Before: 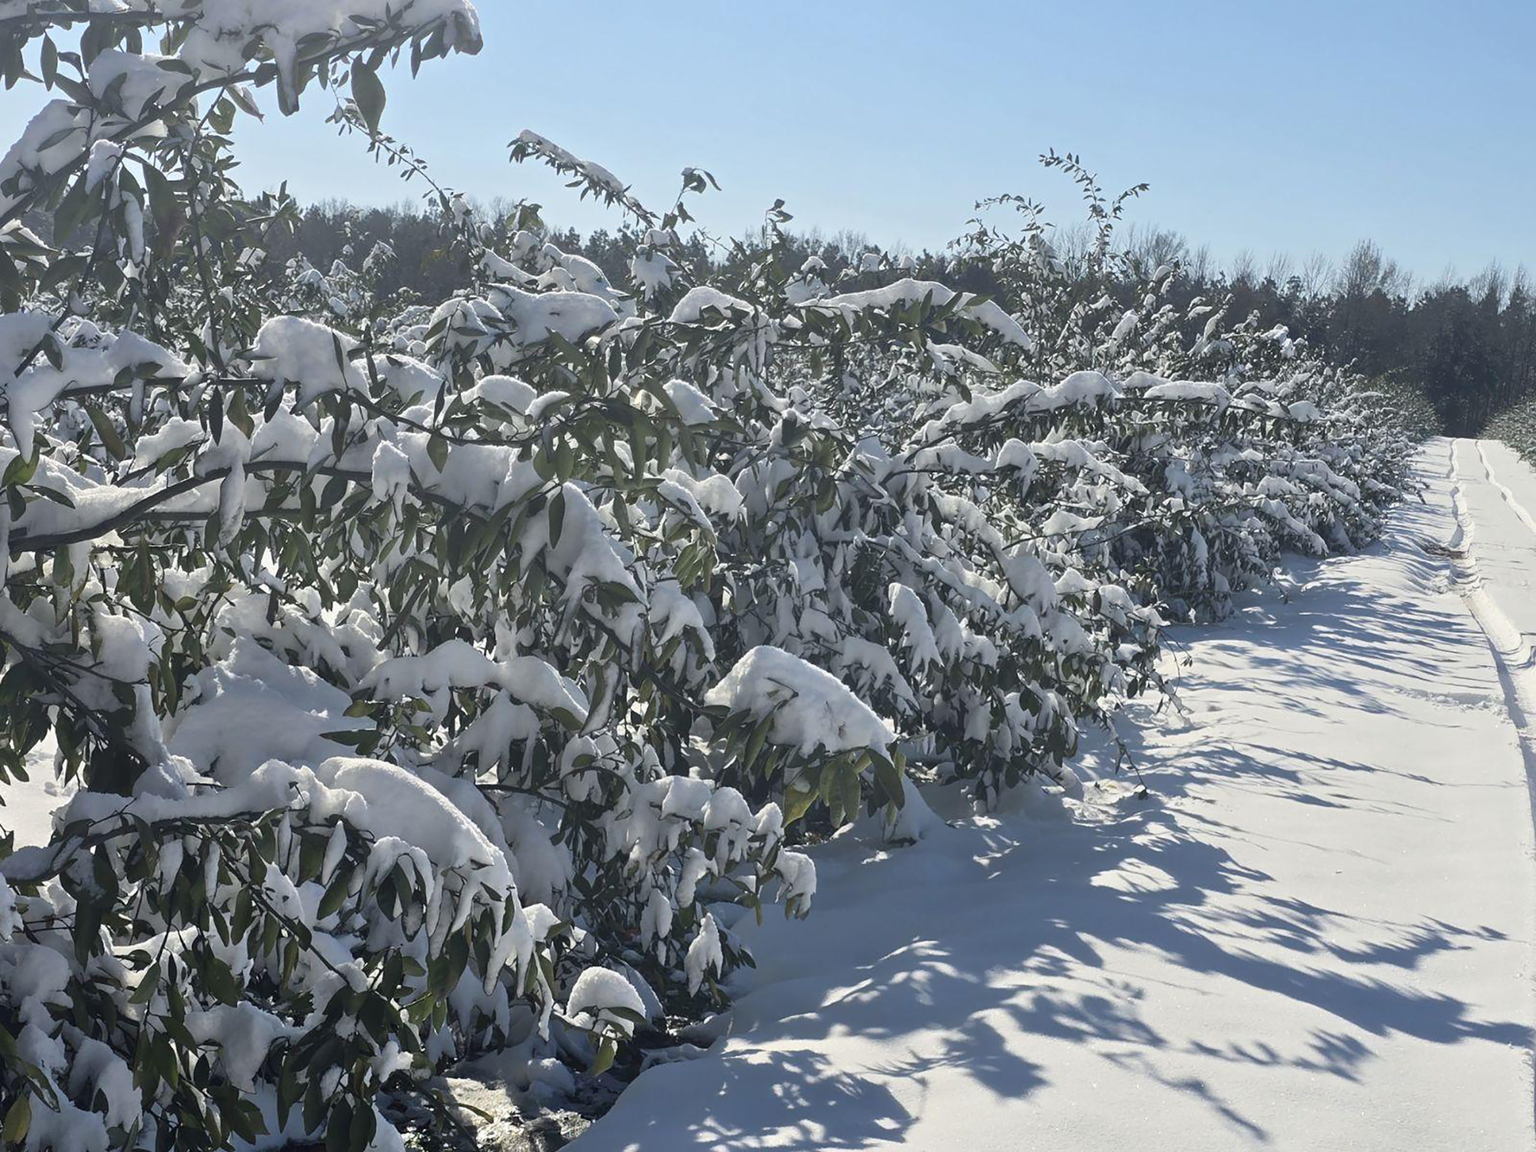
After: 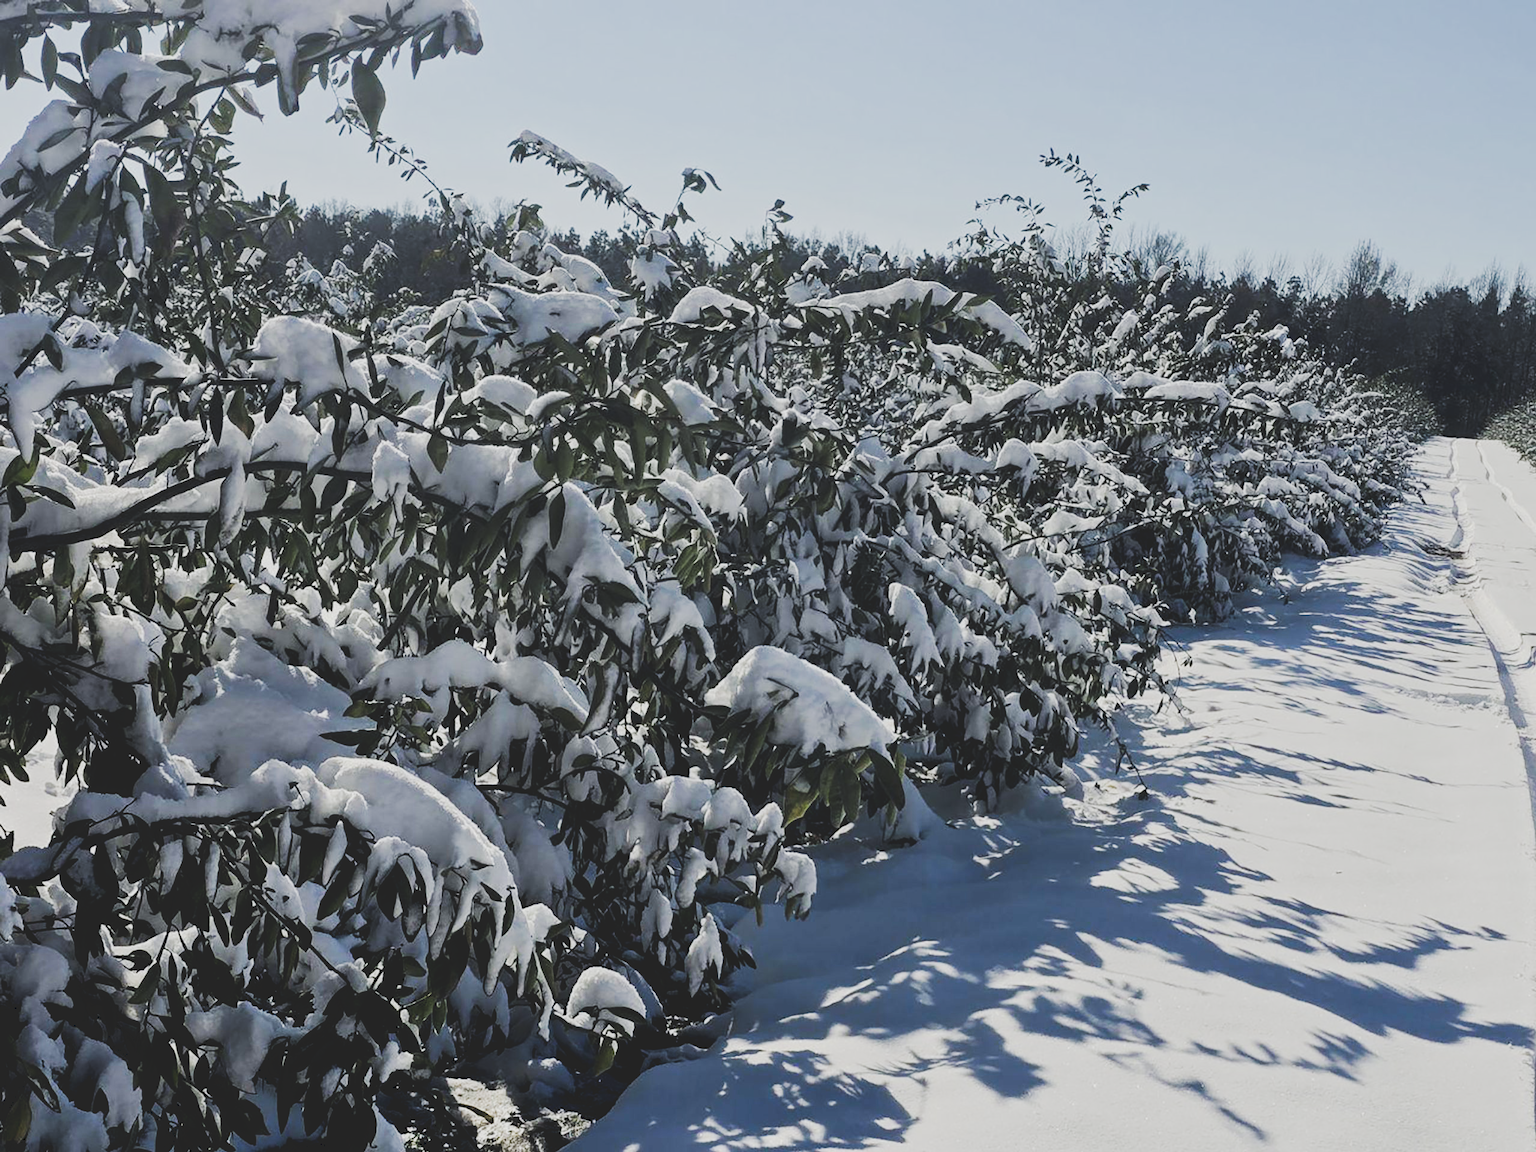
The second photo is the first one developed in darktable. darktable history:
tone curve: curves: ch0 [(0, 0) (0.003, 0.15) (0.011, 0.151) (0.025, 0.15) (0.044, 0.15) (0.069, 0.151) (0.1, 0.153) (0.136, 0.16) (0.177, 0.183) (0.224, 0.21) (0.277, 0.253) (0.335, 0.309) (0.399, 0.389) (0.468, 0.479) (0.543, 0.58) (0.623, 0.677) (0.709, 0.747) (0.801, 0.808) (0.898, 0.87) (1, 1)], preserve colors none
filmic rgb: middle gray luminance 21.73%, black relative exposure -14 EV, white relative exposure 2.96 EV, threshold 6 EV, target black luminance 0%, hardness 8.81, latitude 59.69%, contrast 1.208, highlights saturation mix 5%, shadows ↔ highlights balance 41.6%, add noise in highlights 0, color science v3 (2019), use custom middle-gray values true, iterations of high-quality reconstruction 0, contrast in highlights soft, enable highlight reconstruction true
white balance: emerald 1
local contrast: highlights 100%, shadows 100%, detail 120%, midtone range 0.2
